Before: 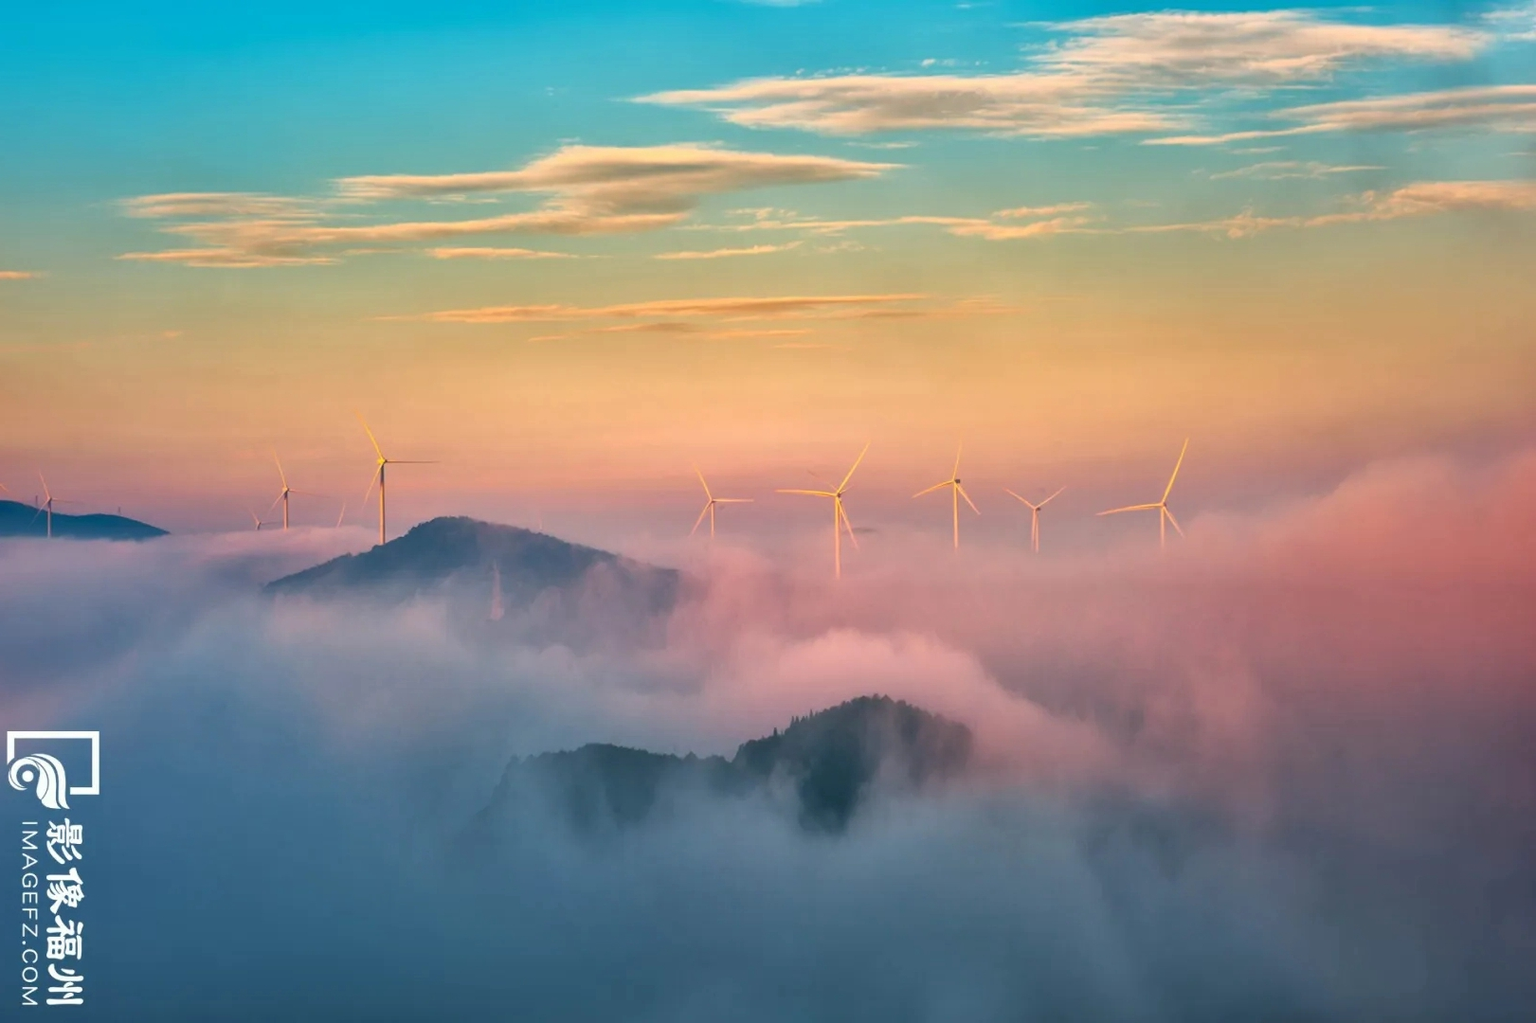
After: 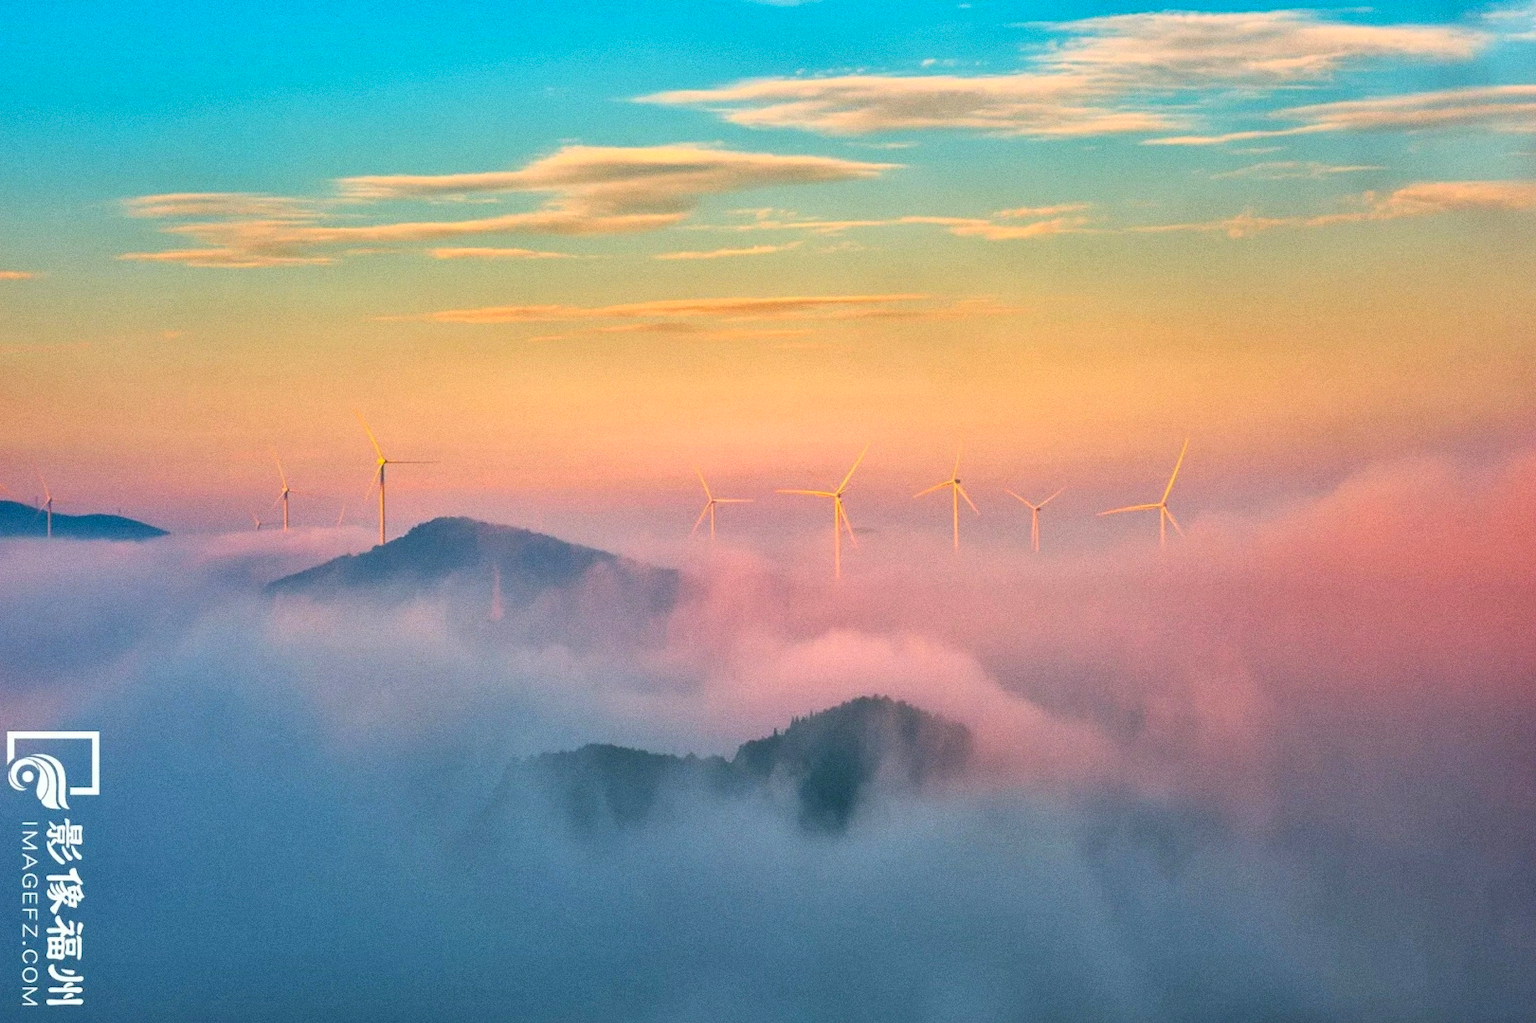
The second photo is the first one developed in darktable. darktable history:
contrast brightness saturation: brightness 0.09, saturation 0.19
grain: coarseness 3.21 ISO
